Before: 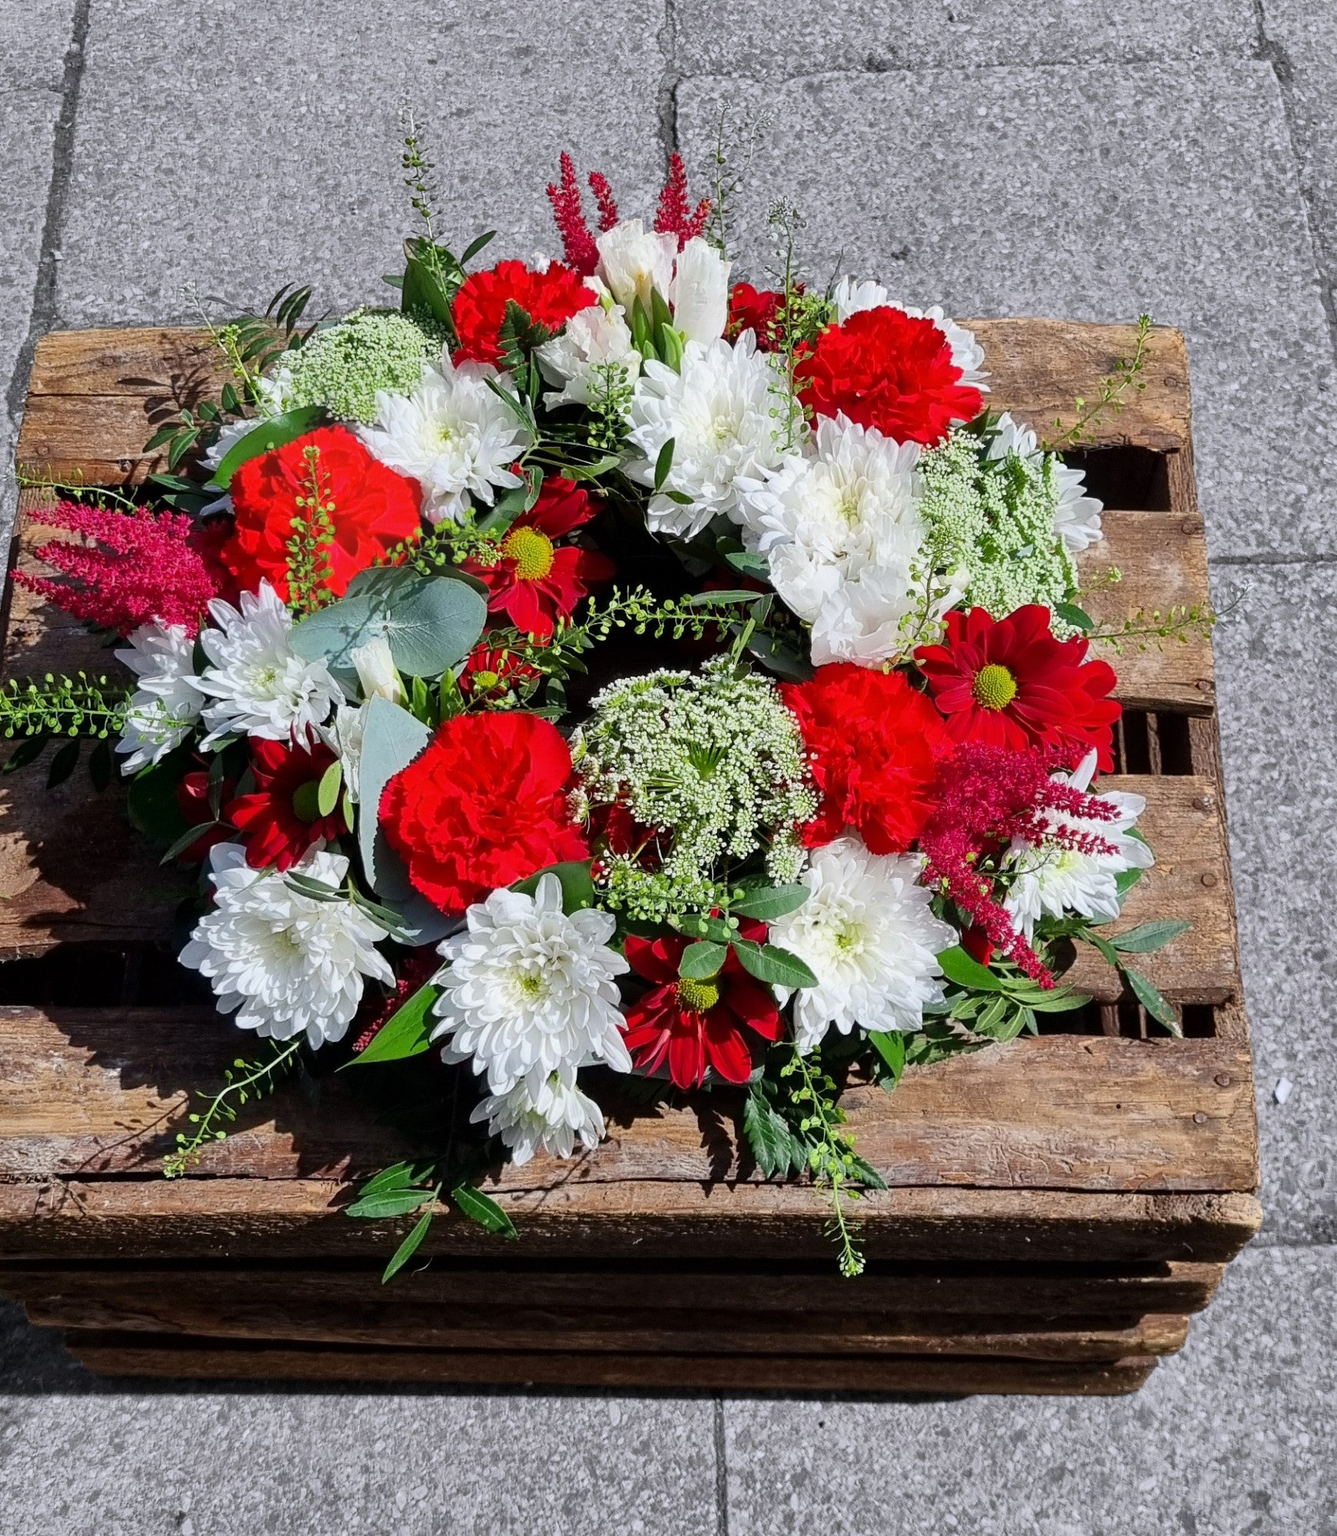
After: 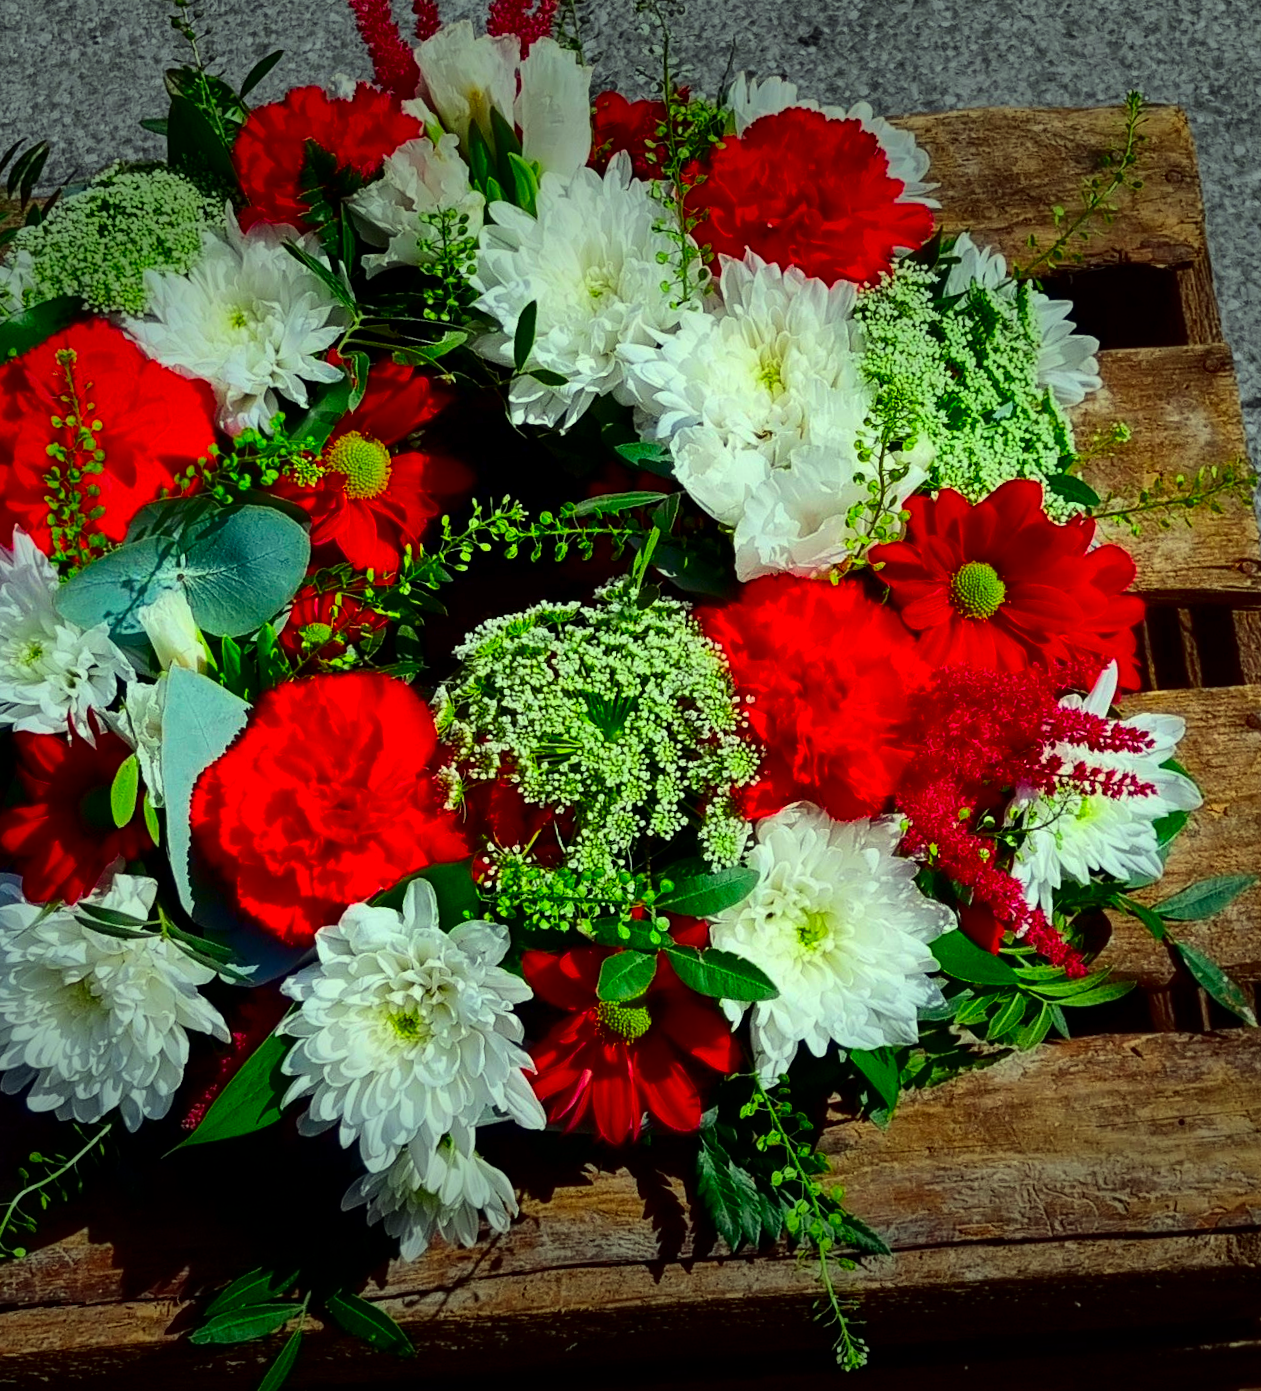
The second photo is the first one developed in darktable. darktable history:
color correction: highlights a* -10.77, highlights b* 9.8, saturation 1.72
contrast brightness saturation: contrast 0.19, brightness -0.24, saturation 0.11
crop: left 16.768%, top 8.653%, right 8.362%, bottom 12.485%
vignetting: fall-off start 70.97%, brightness -0.584, saturation -0.118, width/height ratio 1.333
rotate and perspective: rotation -4.57°, crop left 0.054, crop right 0.944, crop top 0.087, crop bottom 0.914
